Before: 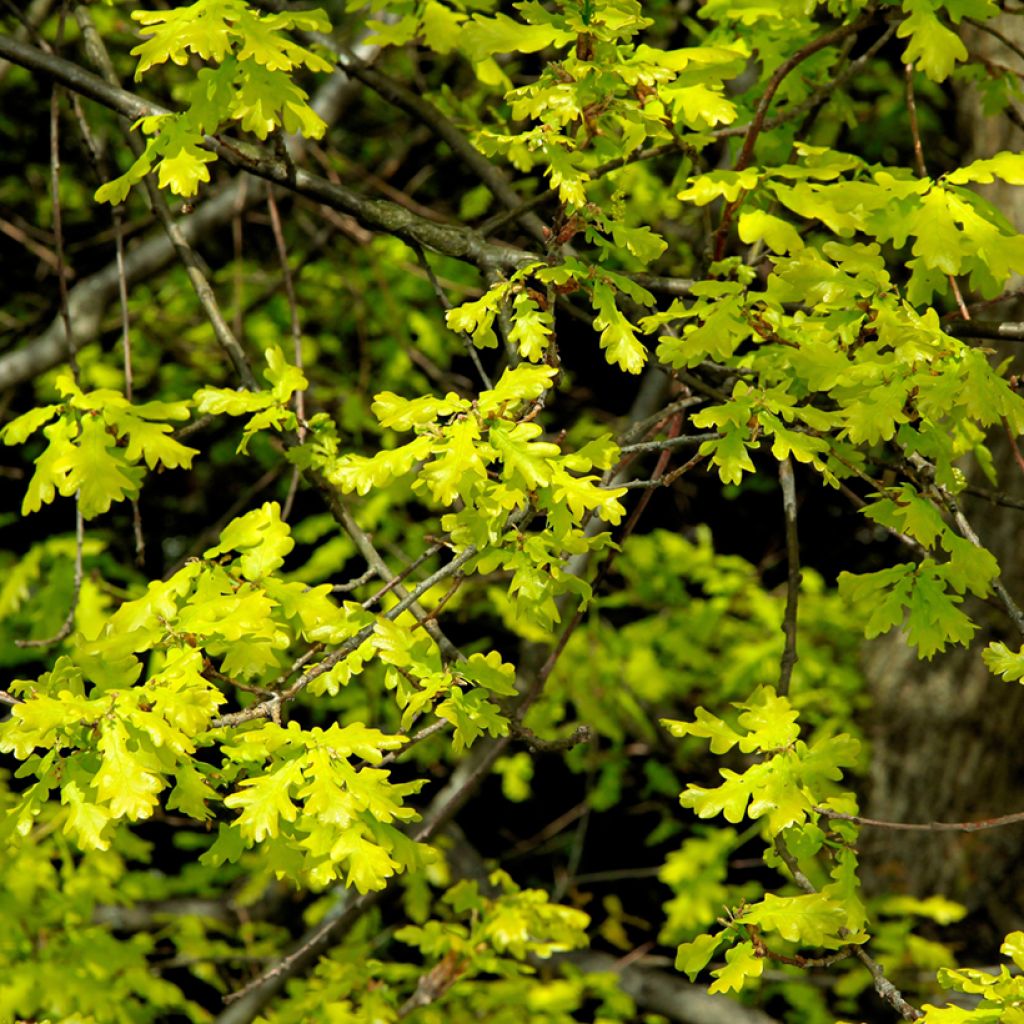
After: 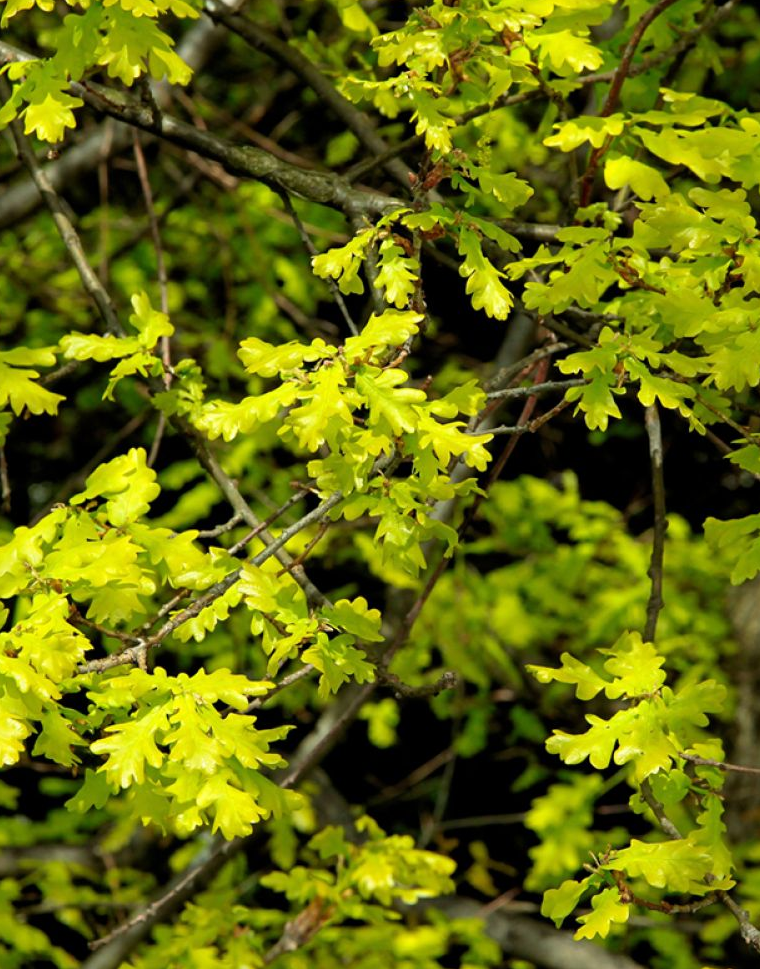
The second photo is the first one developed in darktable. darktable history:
crop and rotate: left 13.098%, top 5.348%, right 12.594%
